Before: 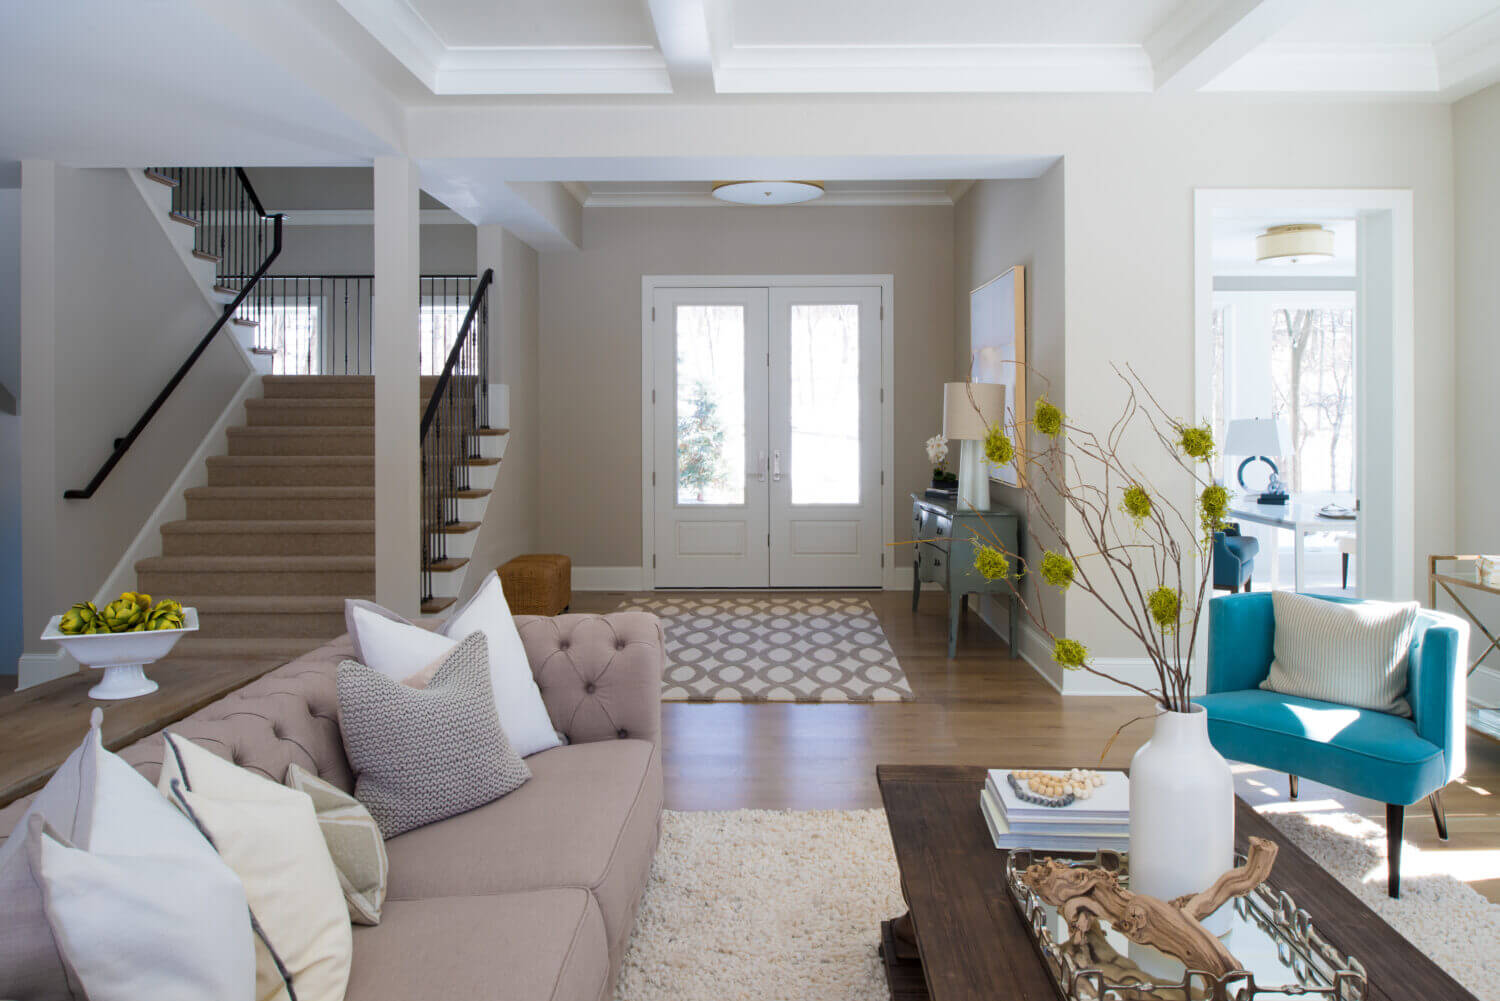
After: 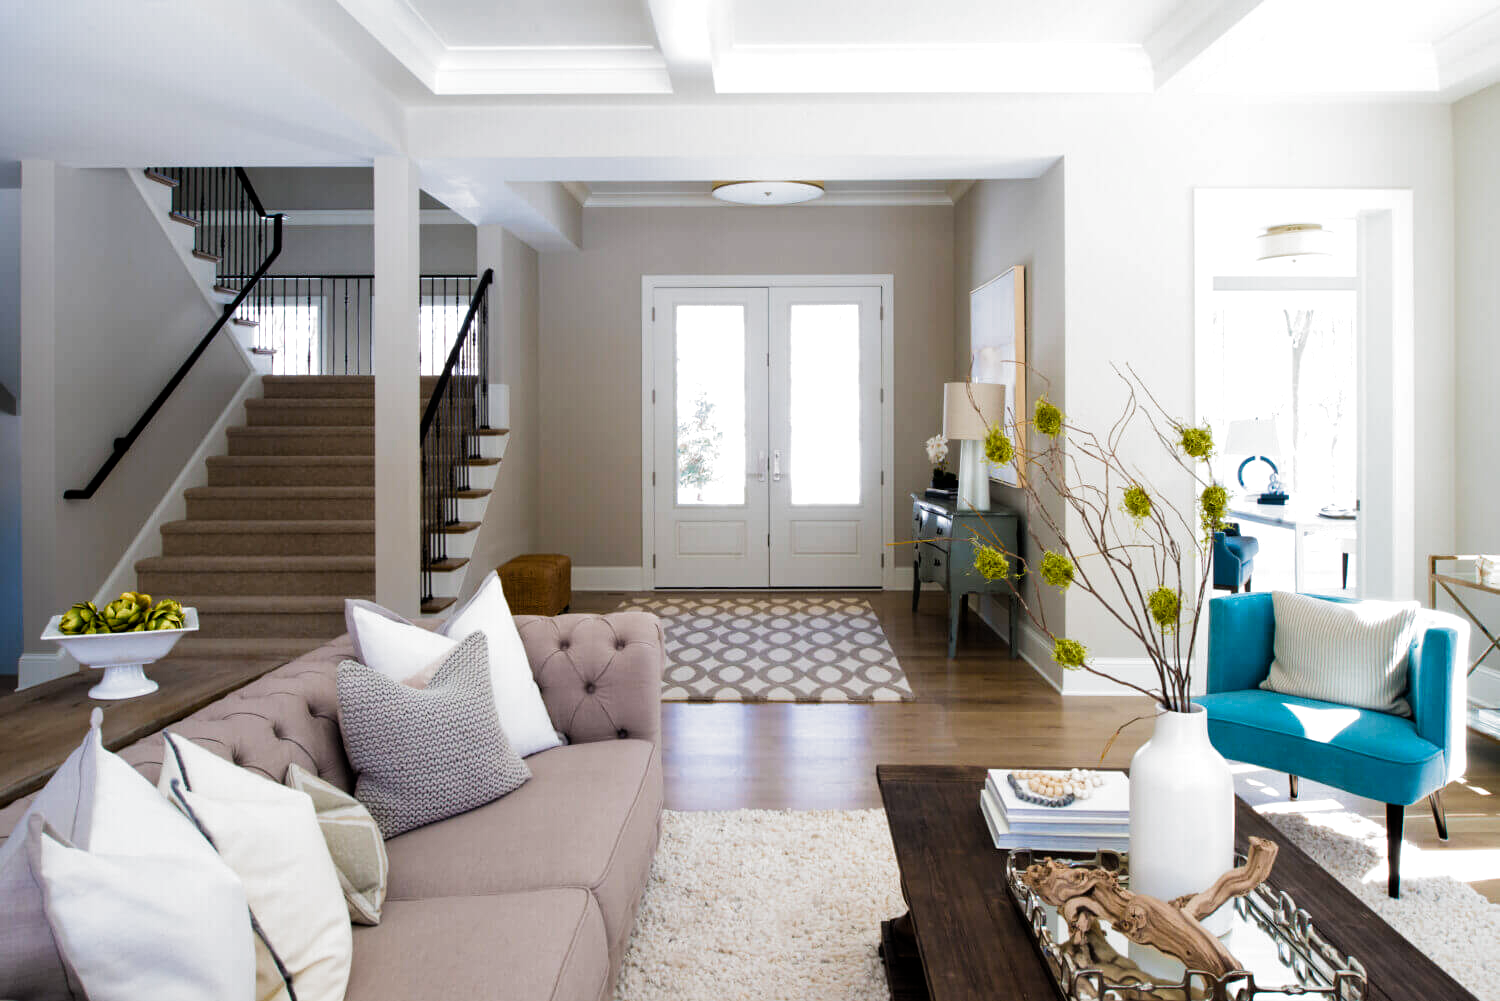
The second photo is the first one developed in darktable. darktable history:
filmic rgb: black relative exposure -8.2 EV, white relative exposure 2.2 EV, threshold 3 EV, hardness 7.11, latitude 75%, contrast 1.325, highlights saturation mix -2%, shadows ↔ highlights balance 30%, preserve chrominance RGB euclidean norm, color science v5 (2021), contrast in shadows safe, contrast in highlights safe, enable highlight reconstruction true
color balance rgb "[modern colors]": linear chroma grading › shadows 32%, linear chroma grading › global chroma -2%, linear chroma grading › mid-tones 4%, perceptual saturation grading › global saturation -2%, perceptual saturation grading › highlights -8%, perceptual saturation grading › mid-tones 8%, perceptual saturation grading › shadows 4%, perceptual brilliance grading › highlights 8%, perceptual brilliance grading › mid-tones 4%, perceptual brilliance grading › shadows 2%, global vibrance 16%, saturation formula JzAzBz (2021)
